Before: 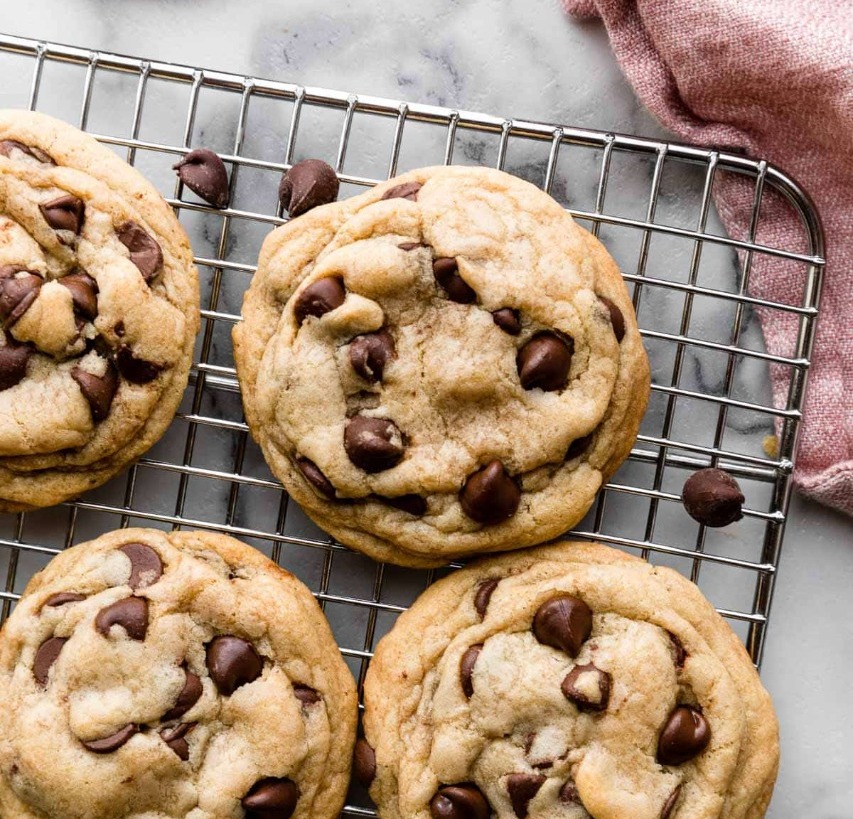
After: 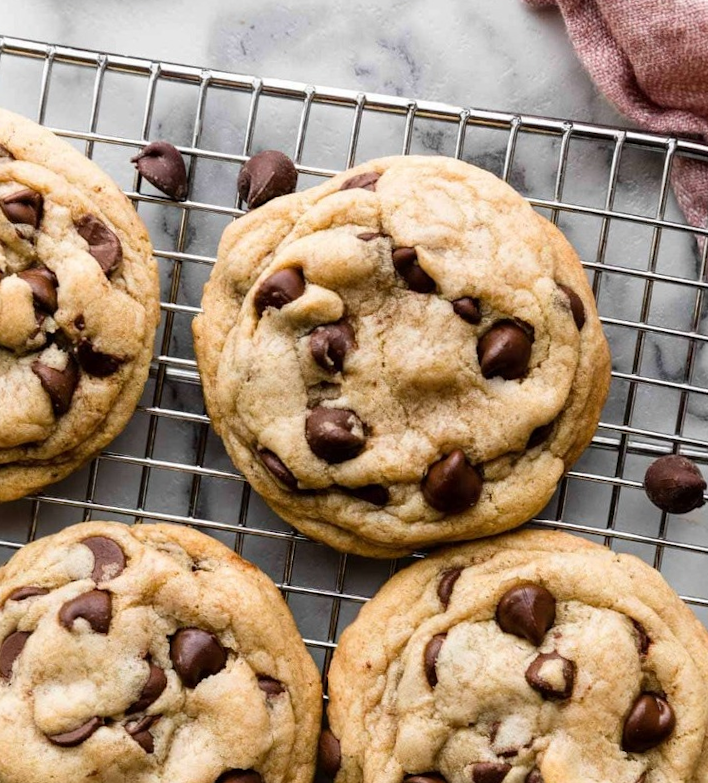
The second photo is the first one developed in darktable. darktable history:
crop and rotate: angle 0.649°, left 4.111%, top 0.721%, right 11.896%, bottom 2.499%
